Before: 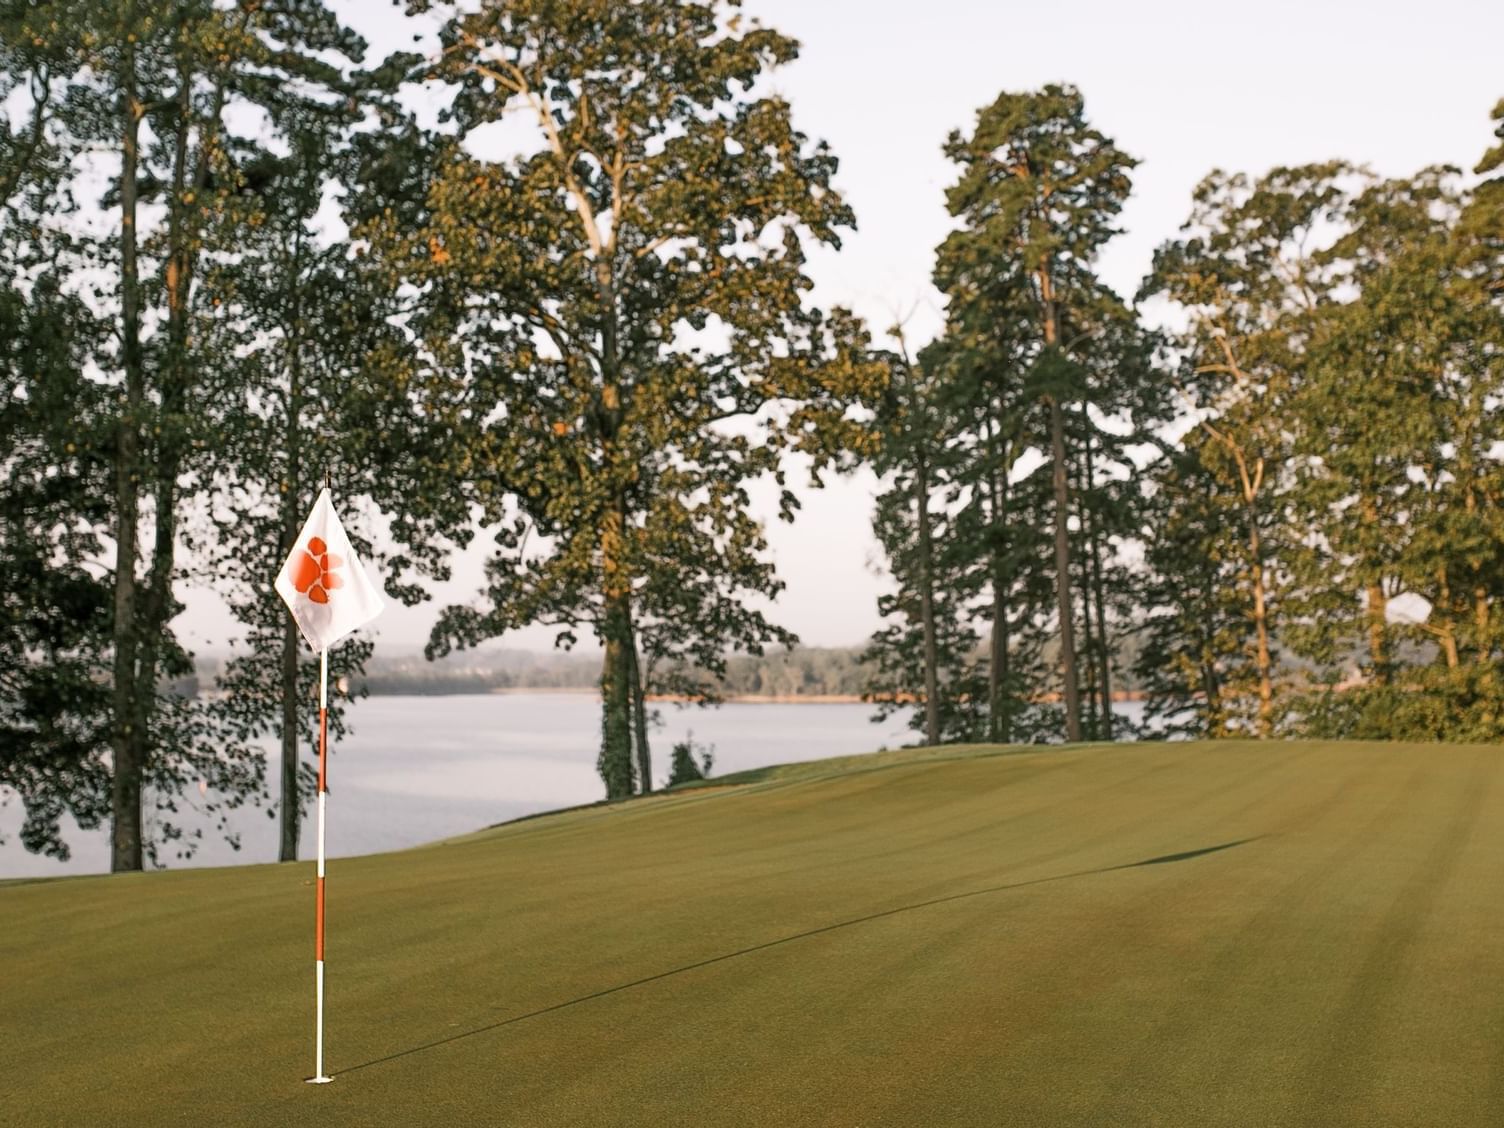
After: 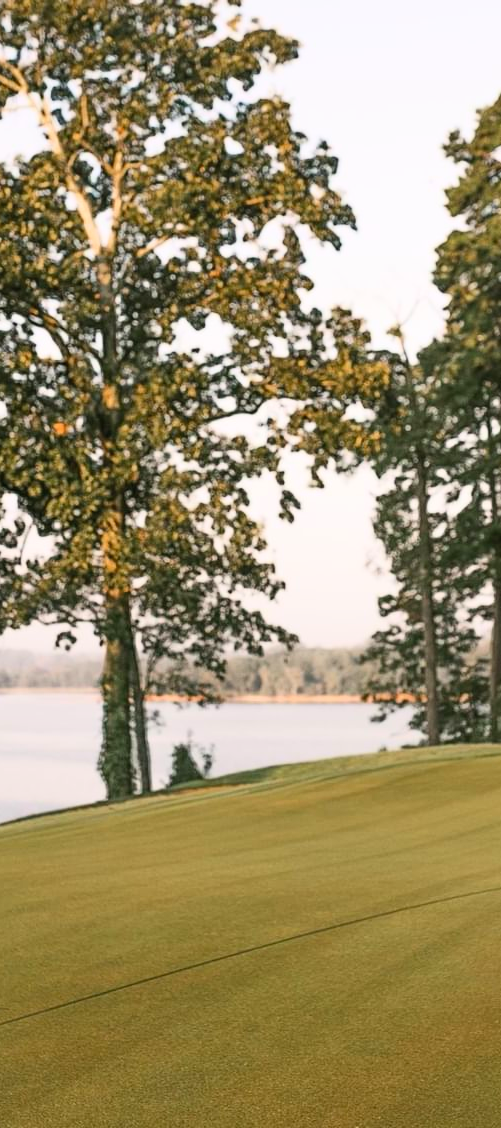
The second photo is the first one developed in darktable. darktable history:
crop: left 33.303%, right 33.377%
contrast brightness saturation: contrast 0.204, brightness 0.167, saturation 0.223
